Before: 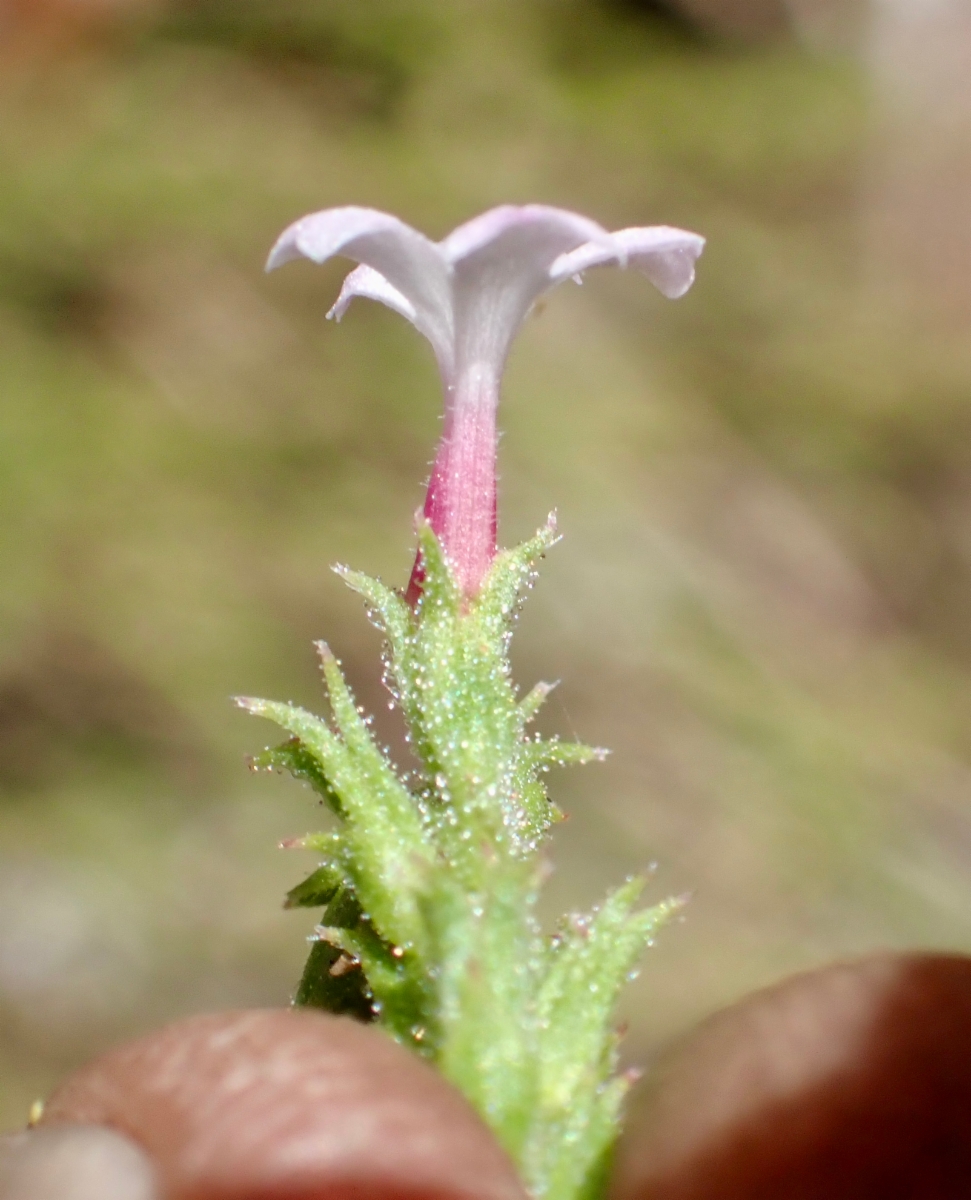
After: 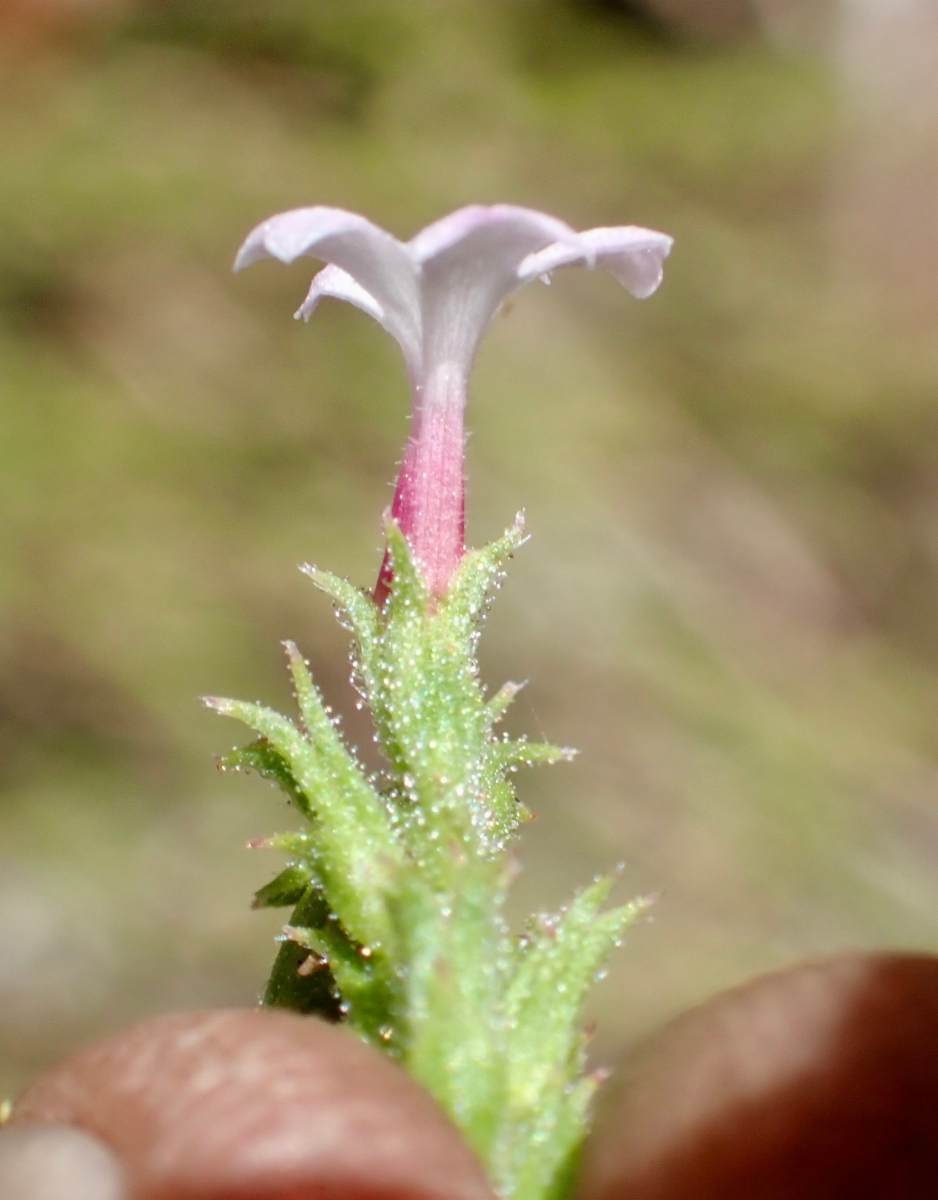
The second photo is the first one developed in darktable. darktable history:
crop and rotate: left 3.362%
